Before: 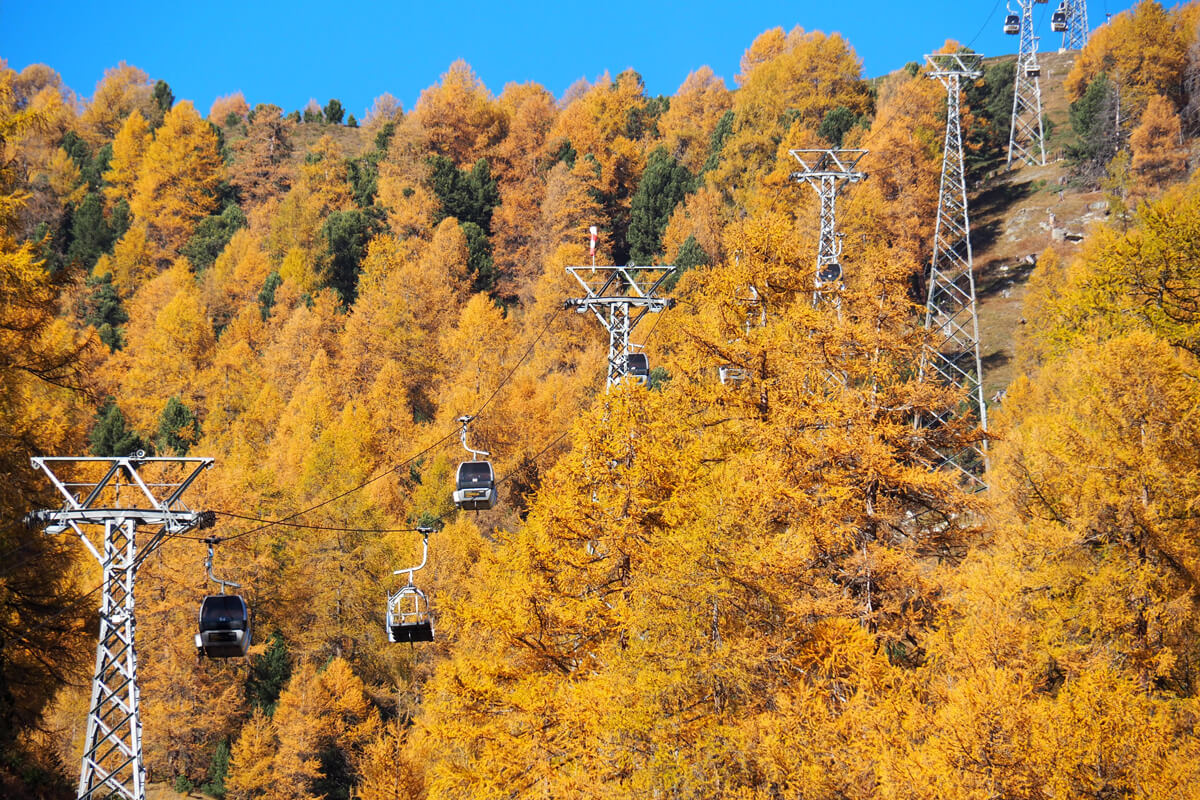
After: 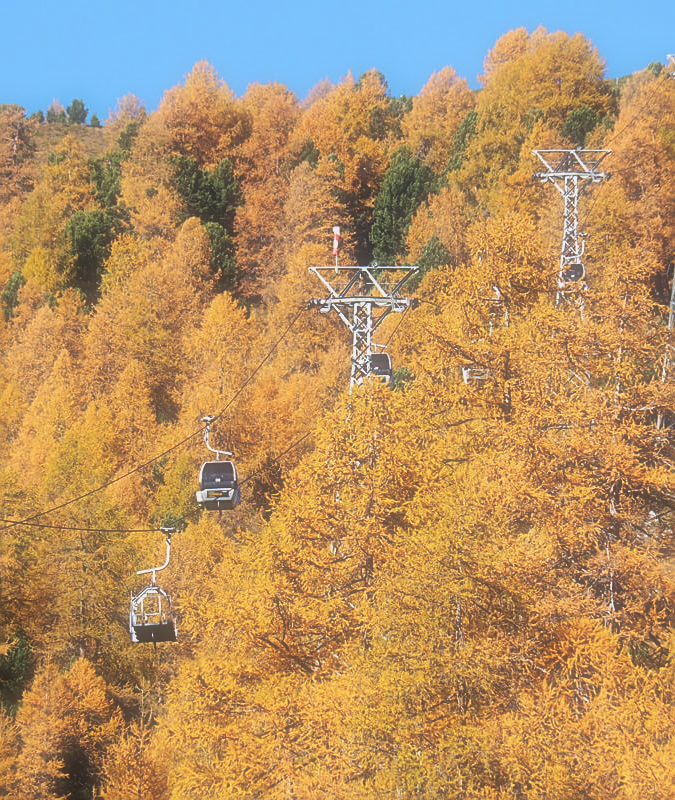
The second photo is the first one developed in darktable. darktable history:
crop: left 21.496%, right 22.254%
sharpen: on, module defaults
velvia: on, module defaults
soften: size 60.24%, saturation 65.46%, brightness 0.506 EV, mix 25.7%
